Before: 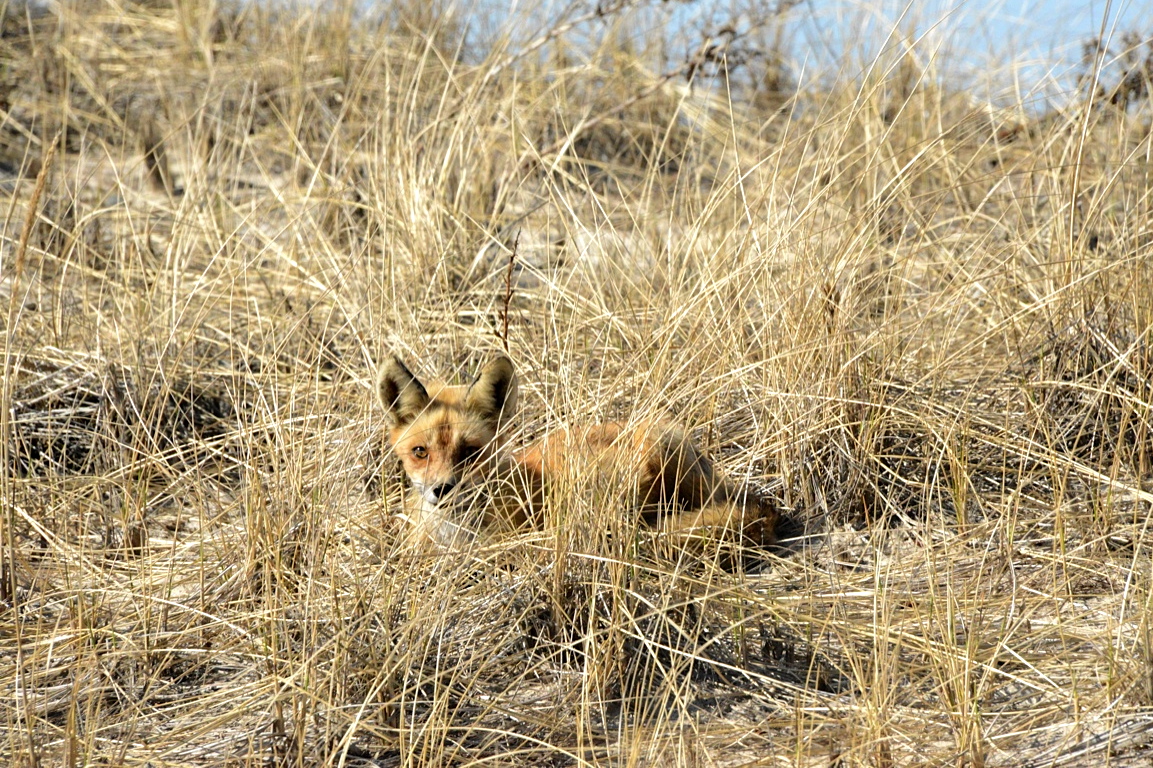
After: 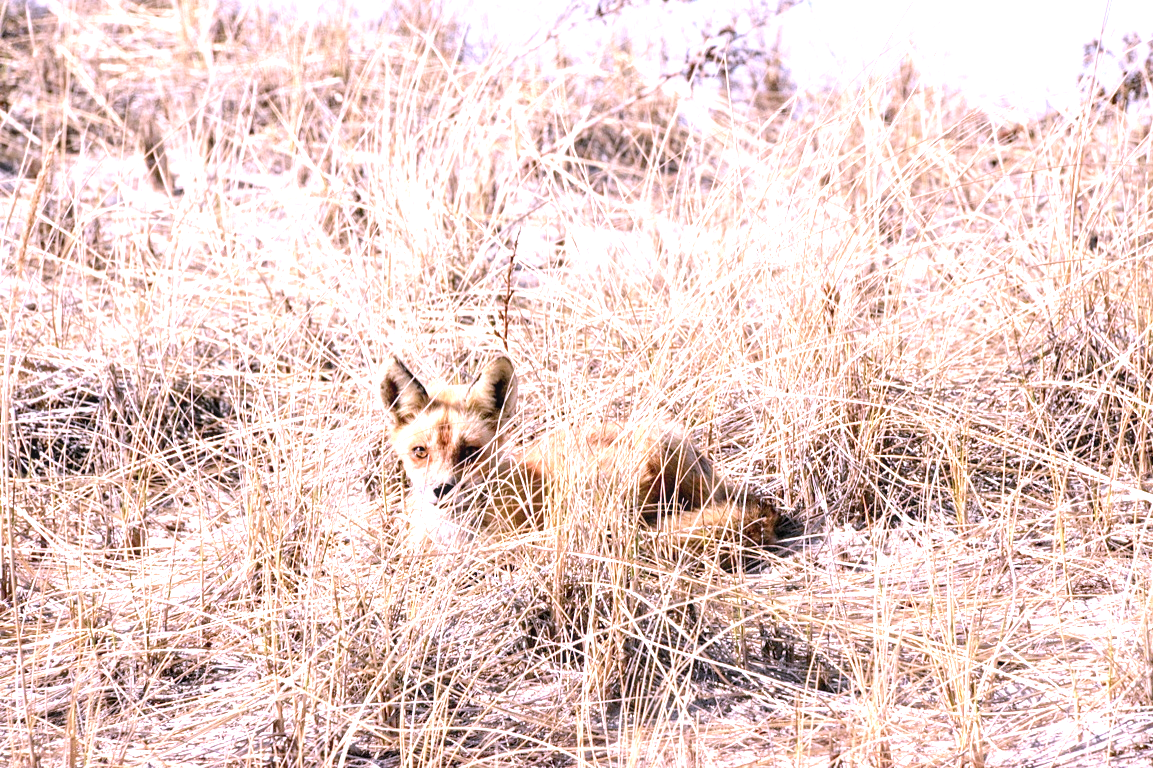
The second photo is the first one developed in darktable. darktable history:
exposure: black level correction 0, exposure 0.949 EV, compensate exposure bias true, compensate highlight preservation false
color correction: highlights a* 15.81, highlights b* -20.12
local contrast: on, module defaults
